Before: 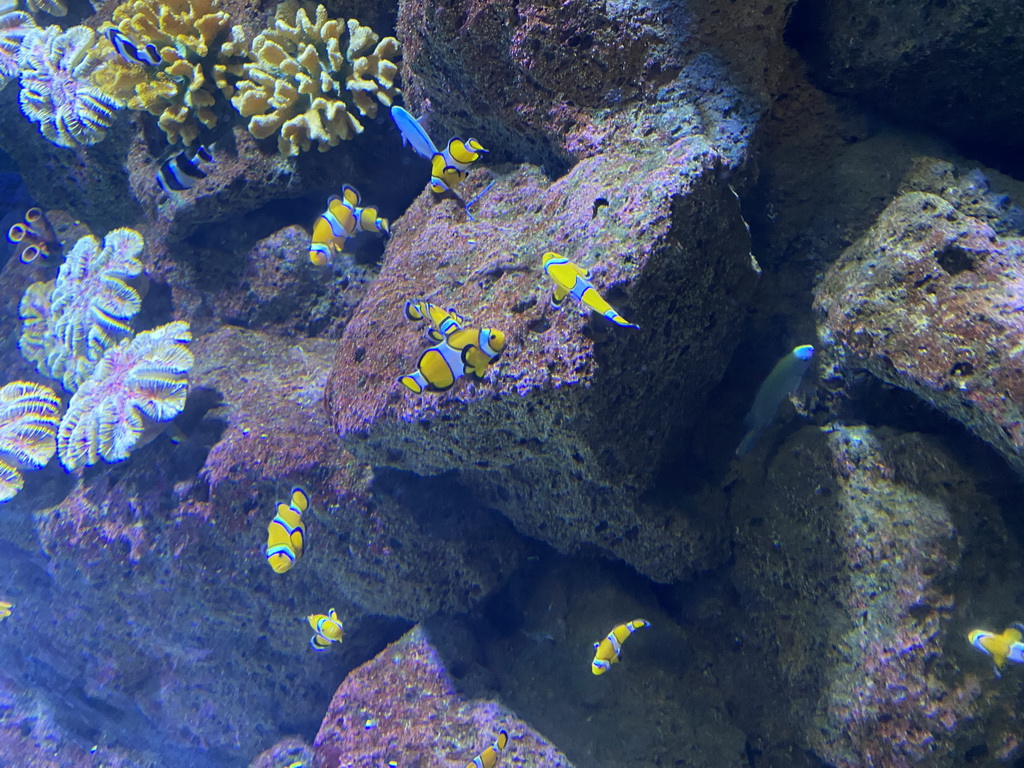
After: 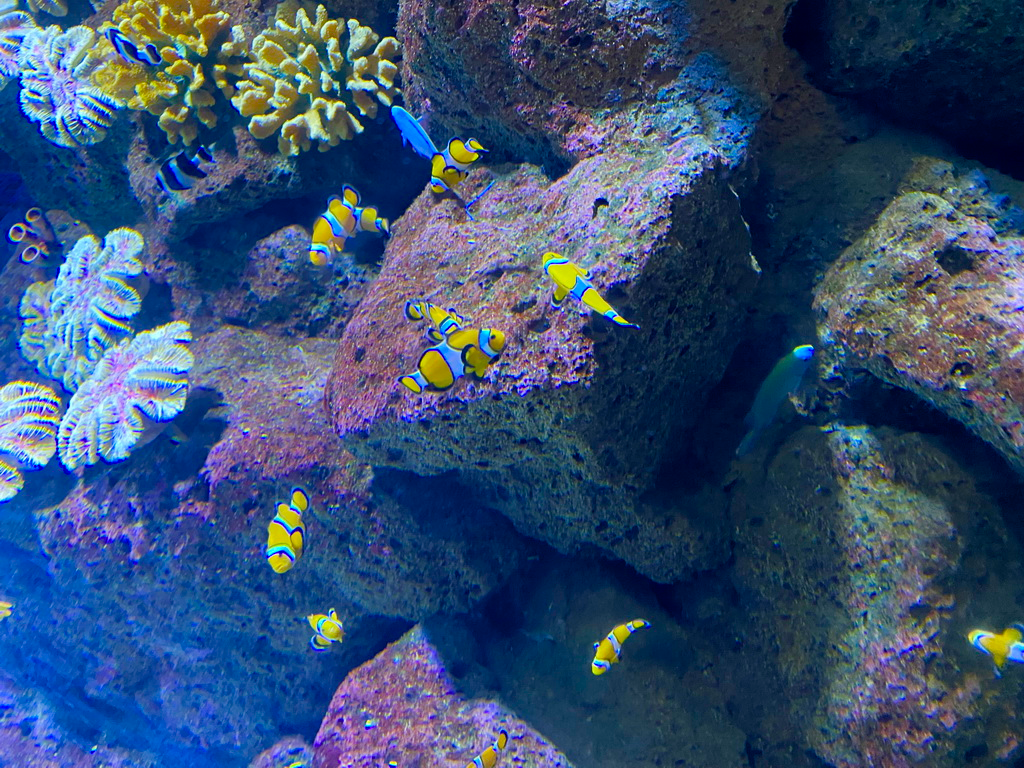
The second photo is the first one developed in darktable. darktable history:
color balance rgb: perceptual saturation grading › global saturation 23.106%, perceptual saturation grading › highlights -24.58%, perceptual saturation grading › mid-tones 23.933%, perceptual saturation grading › shadows 39.312%, global vibrance 9.973%
